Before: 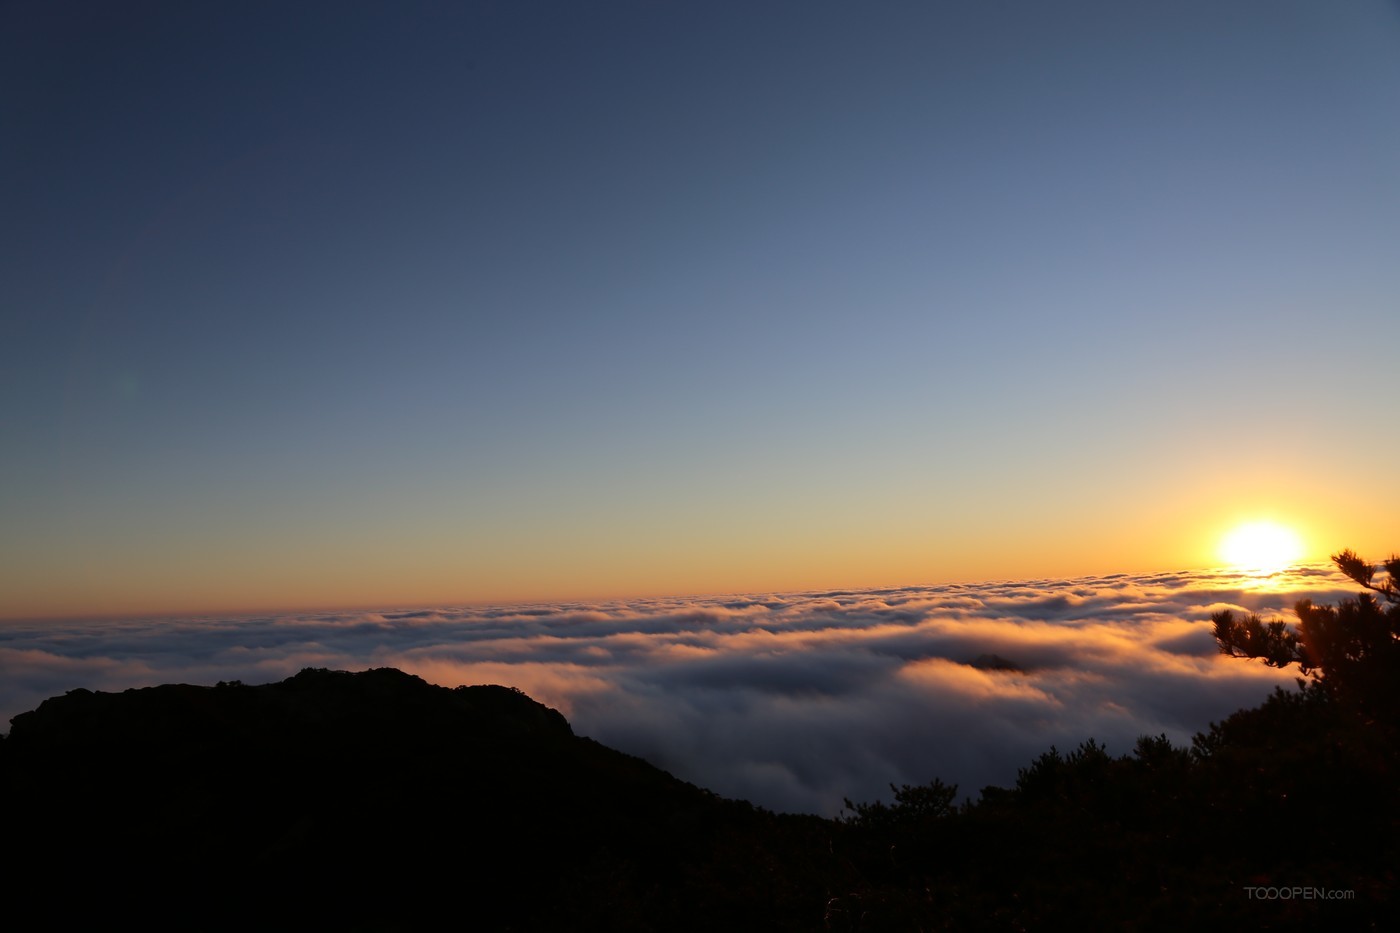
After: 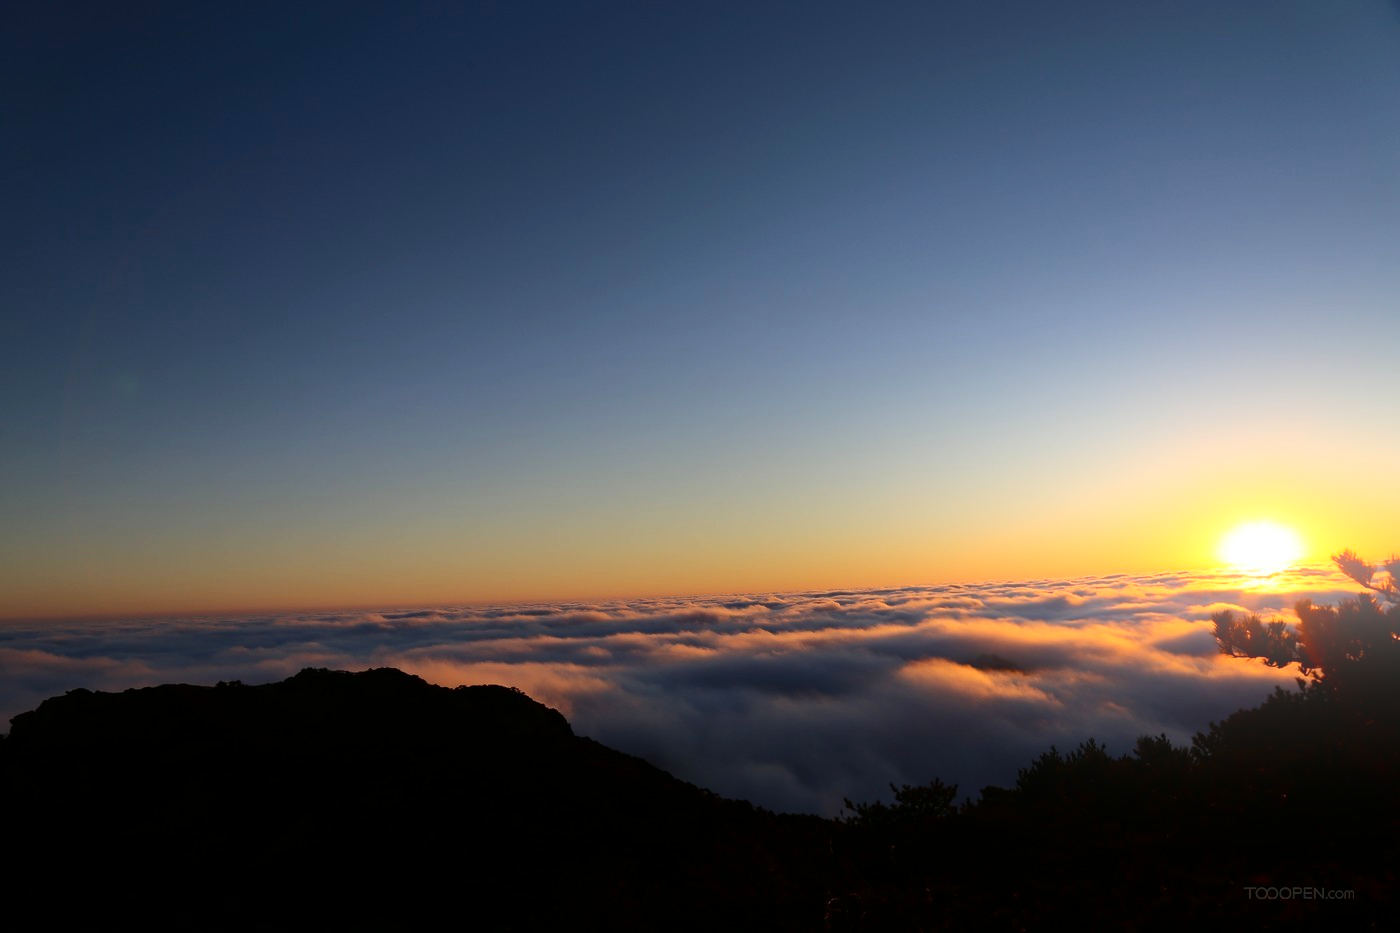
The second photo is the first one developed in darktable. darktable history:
bloom: on, module defaults
contrast brightness saturation: contrast 0.13, brightness -0.05, saturation 0.16
